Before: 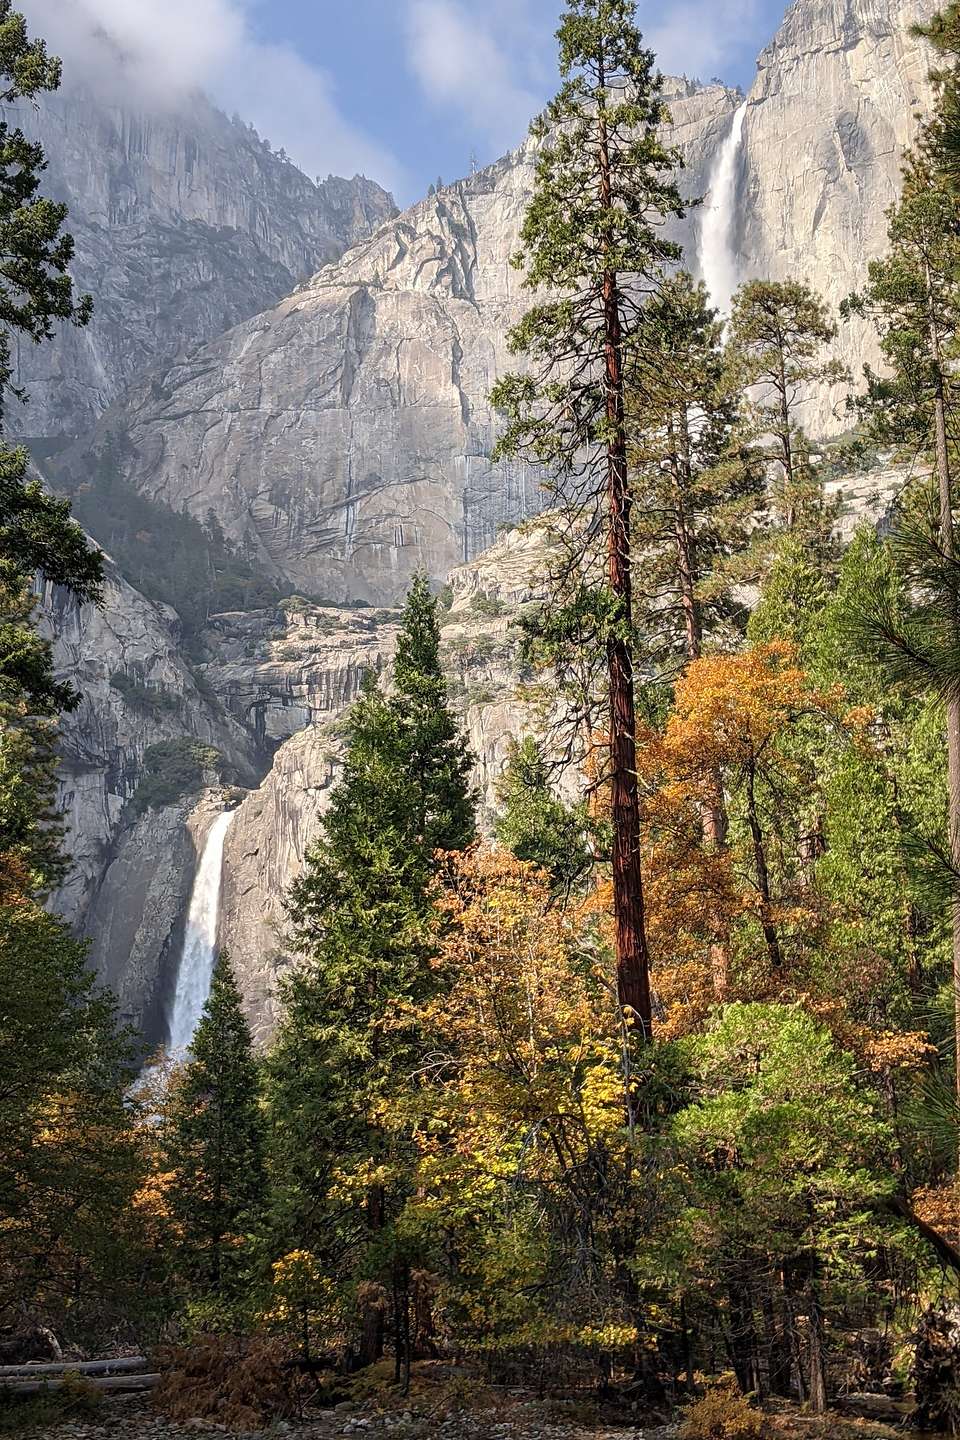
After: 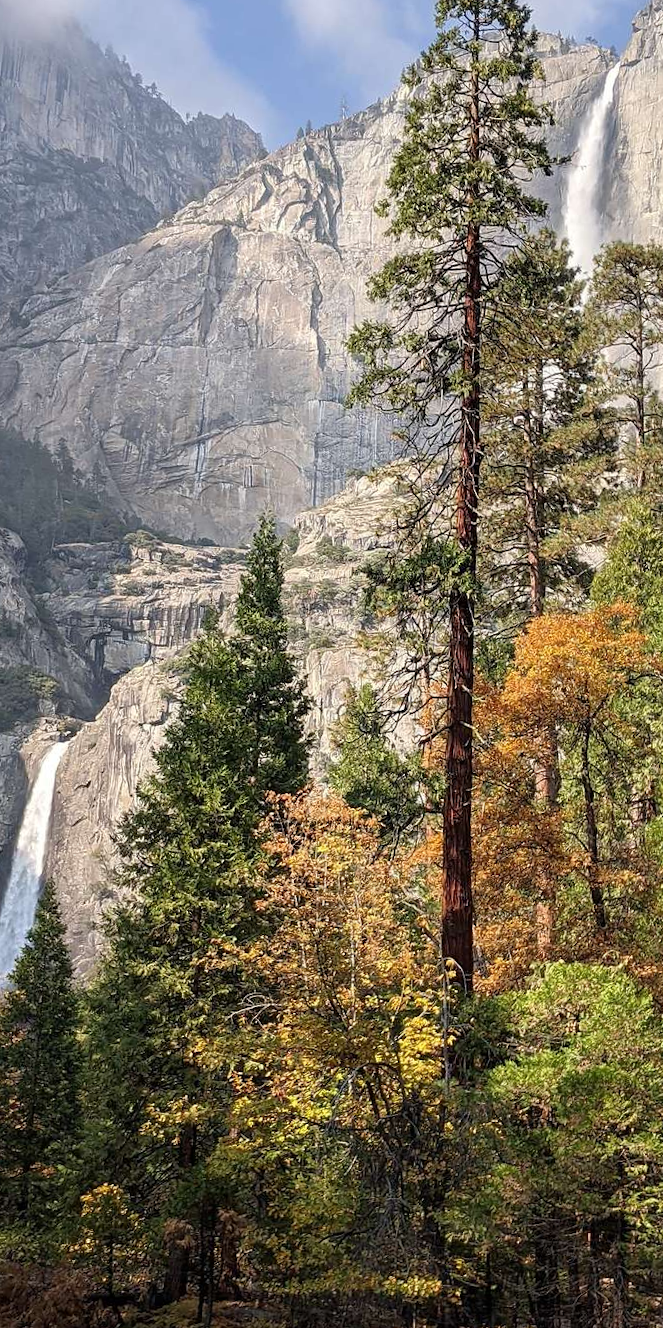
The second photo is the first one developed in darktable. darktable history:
crop and rotate: angle -3.23°, left 14.117%, top 0.038%, right 10.992%, bottom 0.059%
